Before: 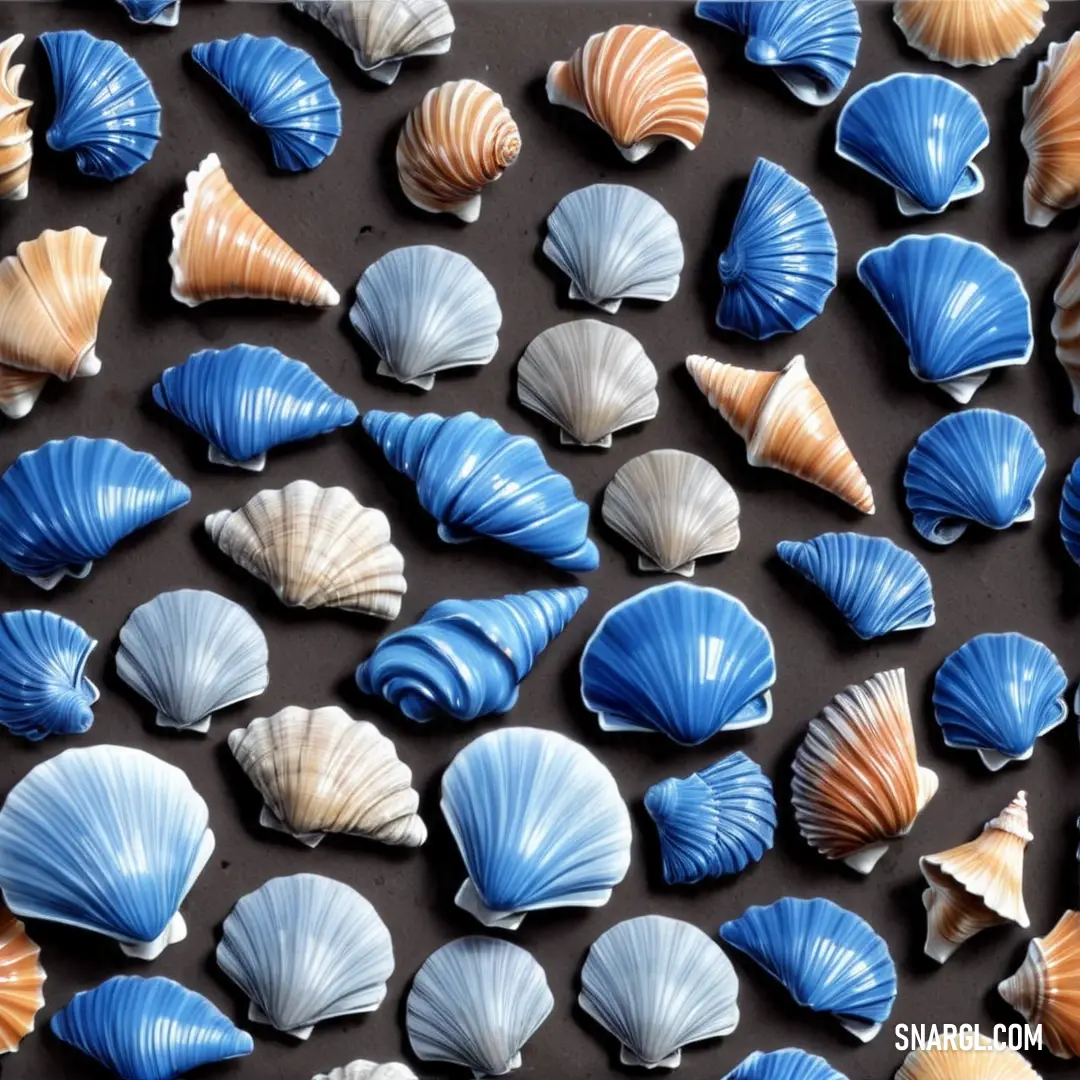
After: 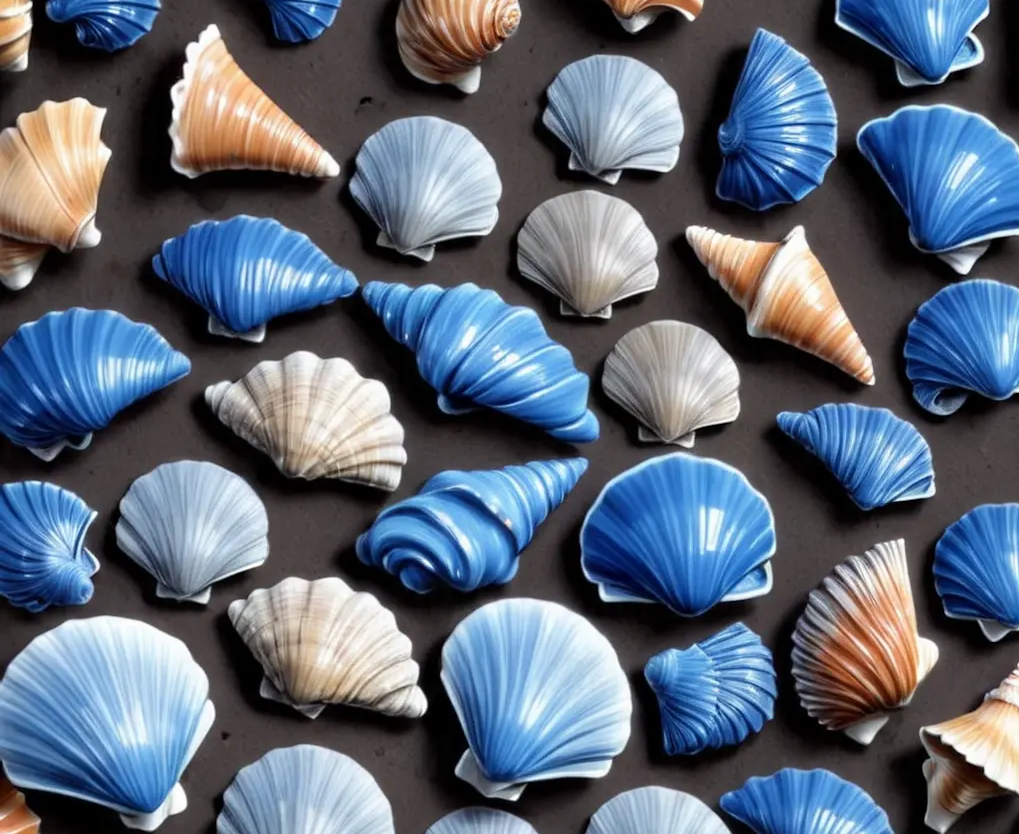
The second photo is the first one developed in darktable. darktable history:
crop and rotate: angle 0.038°, top 11.959%, right 5.585%, bottom 10.723%
